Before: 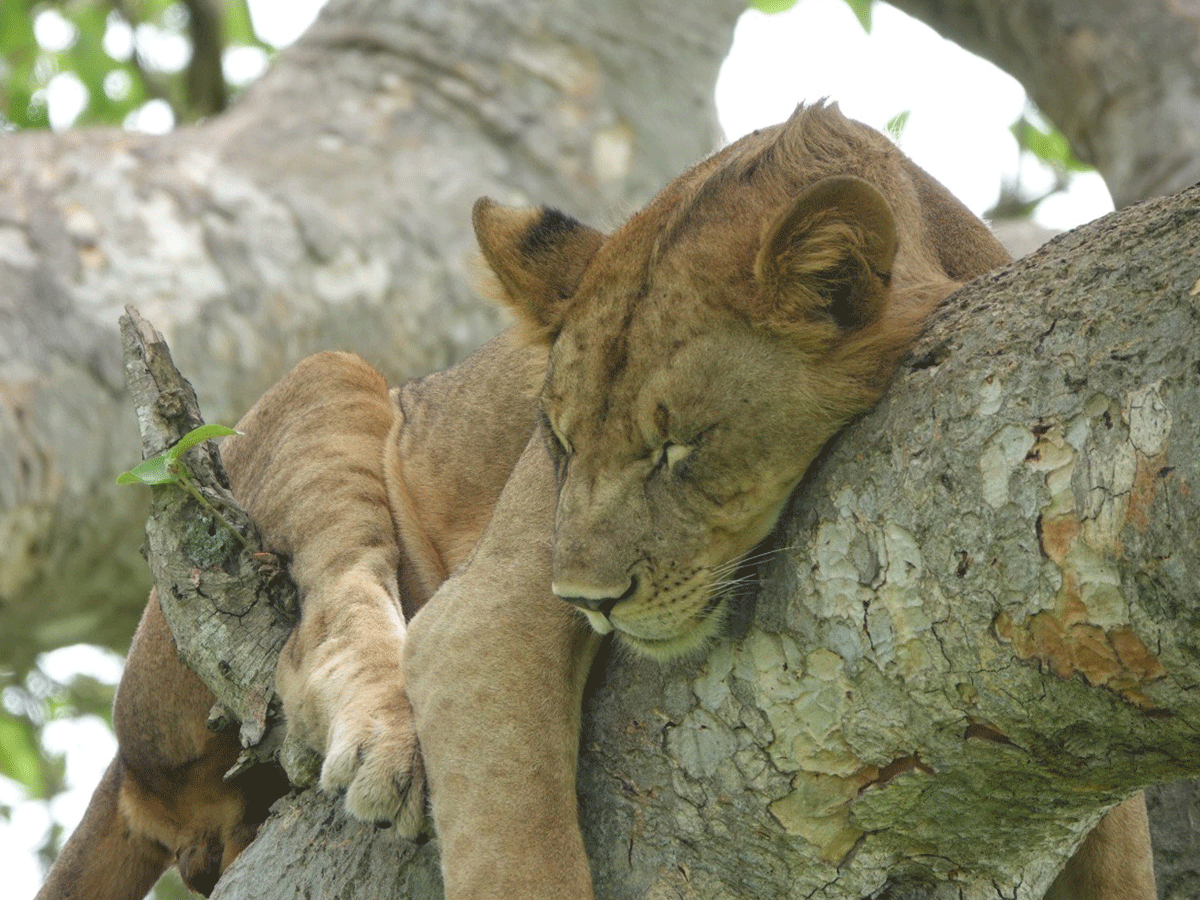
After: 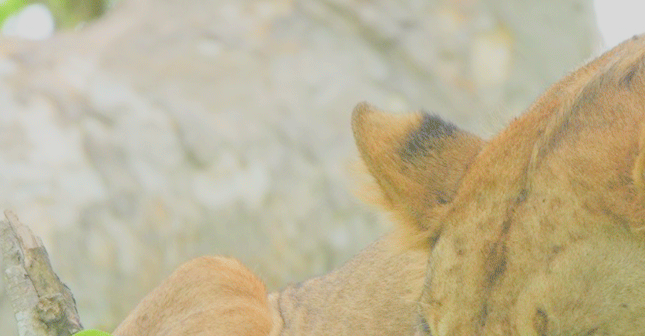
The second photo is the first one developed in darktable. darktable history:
filmic rgb: black relative exposure -15.9 EV, white relative exposure 7.94 EV, threshold 5.98 EV, hardness 4.15, latitude 49.41%, contrast 0.508, preserve chrominance RGB euclidean norm, color science v5 (2021), contrast in shadows safe, contrast in highlights safe, enable highlight reconstruction true
exposure: exposure 2.267 EV, compensate highlight preservation false
crop: left 10.11%, top 10.665%, right 36.057%, bottom 51.968%
